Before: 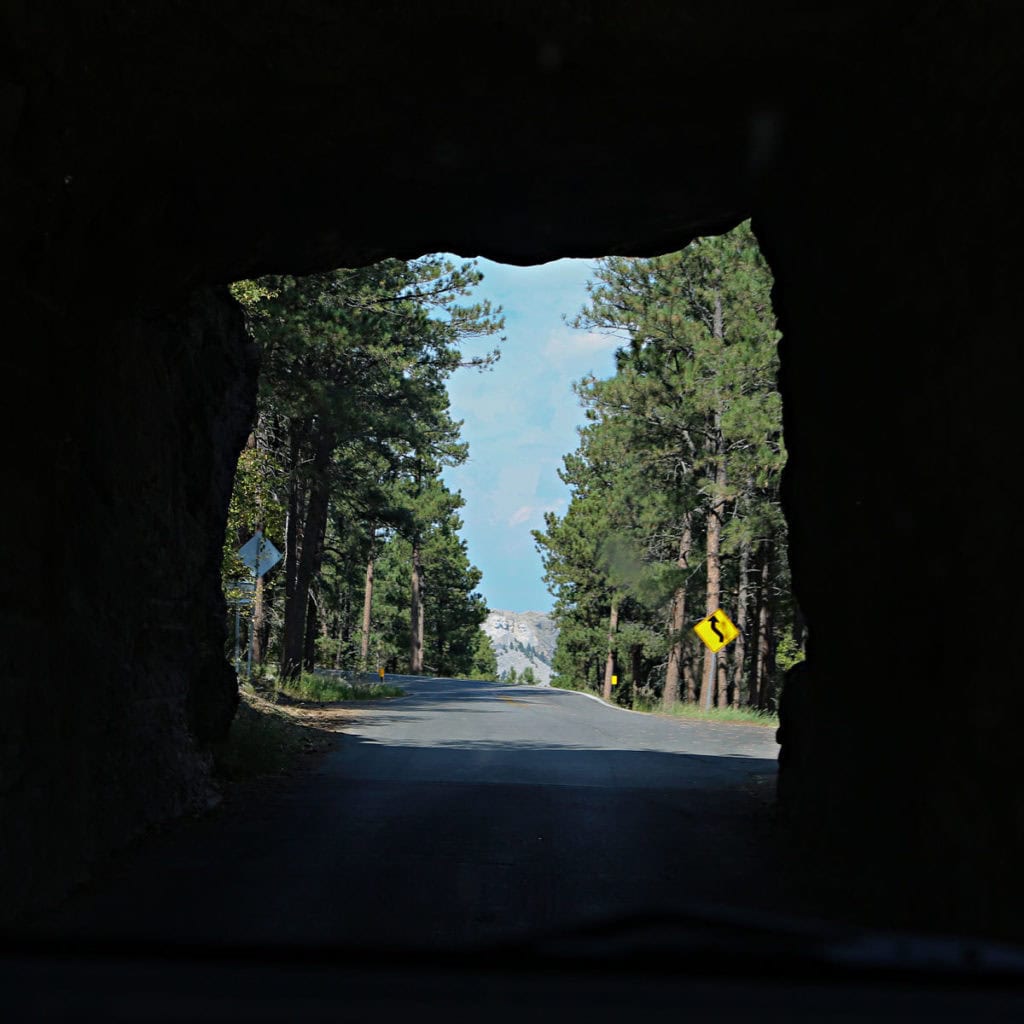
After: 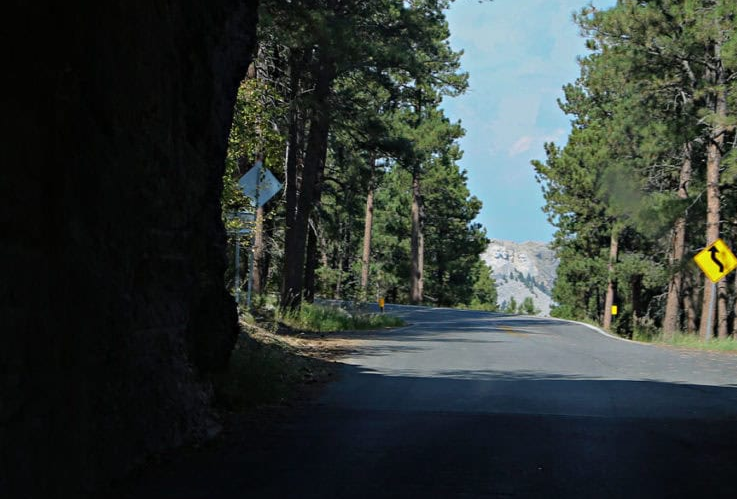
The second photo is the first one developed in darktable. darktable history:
crop: top 36.225%, right 28.008%, bottom 14.97%
